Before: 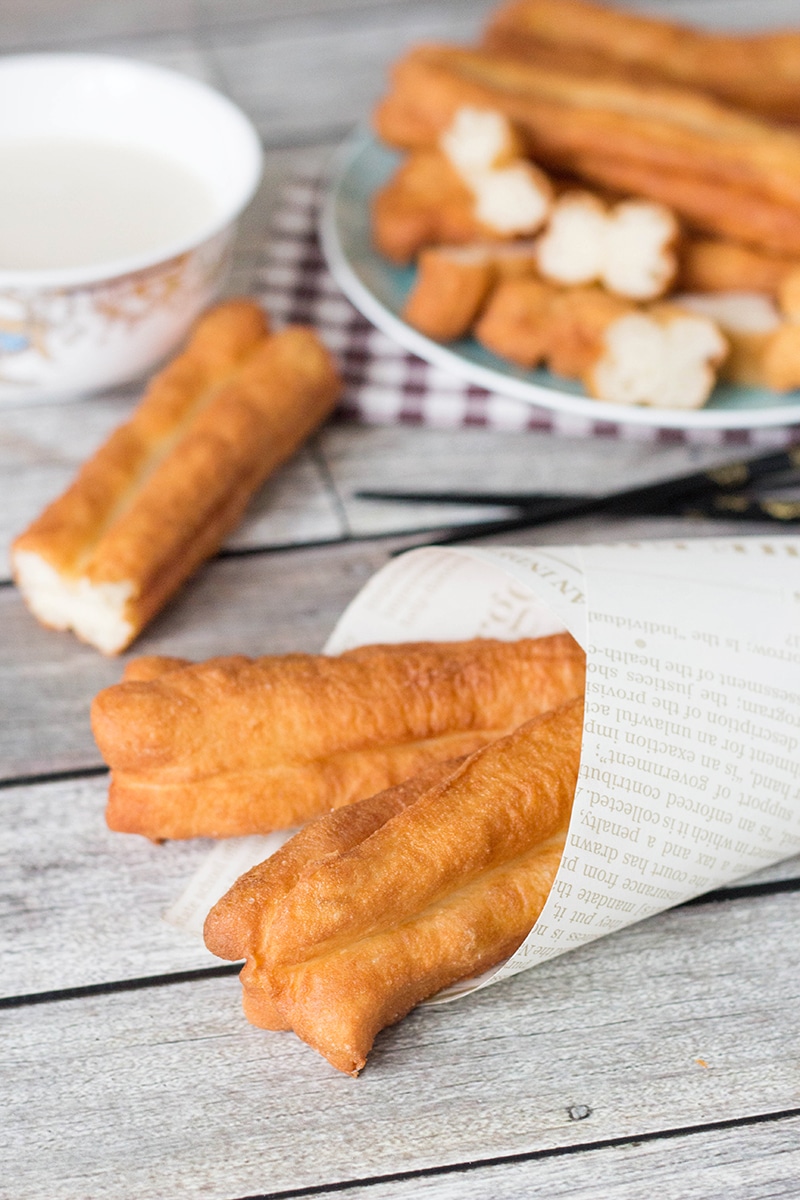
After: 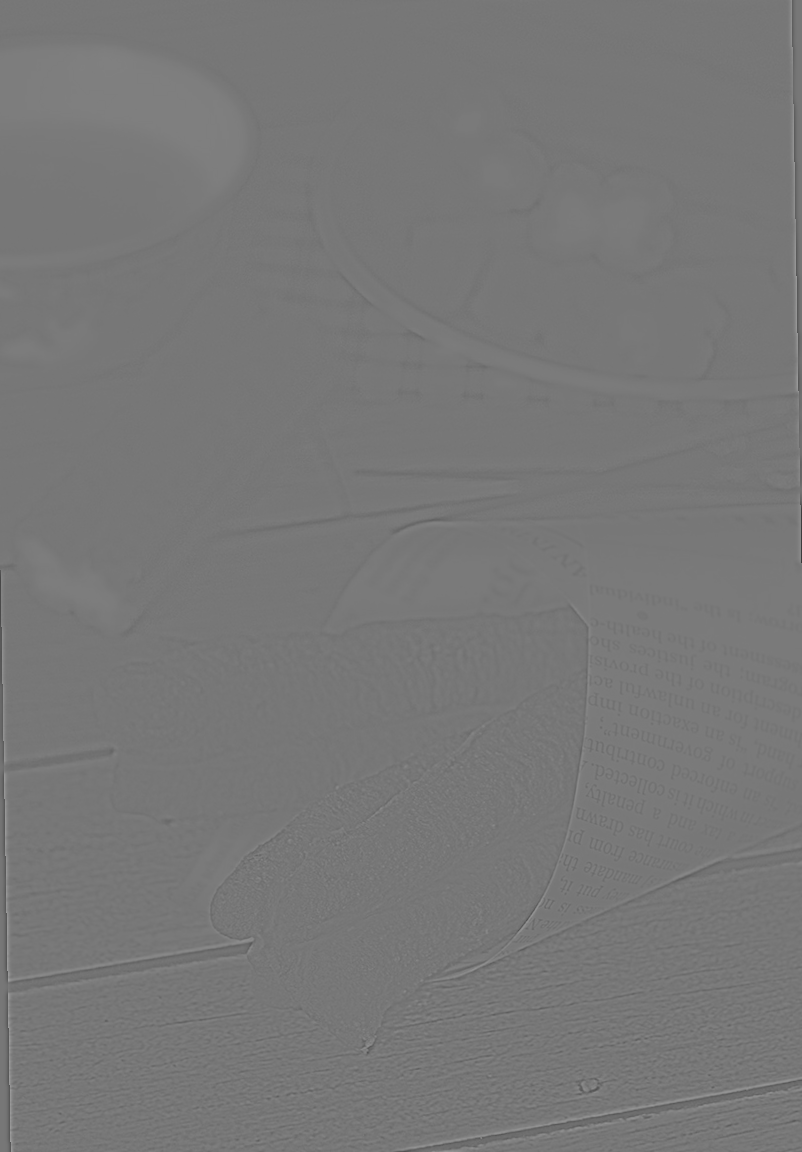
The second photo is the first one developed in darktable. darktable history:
rotate and perspective: rotation -1°, crop left 0.011, crop right 0.989, crop top 0.025, crop bottom 0.975
tone equalizer: -8 EV -0.417 EV, -7 EV -0.389 EV, -6 EV -0.333 EV, -5 EV -0.222 EV, -3 EV 0.222 EV, -2 EV 0.333 EV, -1 EV 0.389 EV, +0 EV 0.417 EV, edges refinement/feathering 500, mask exposure compensation -1.57 EV, preserve details no
highpass: sharpness 5.84%, contrast boost 8.44%
